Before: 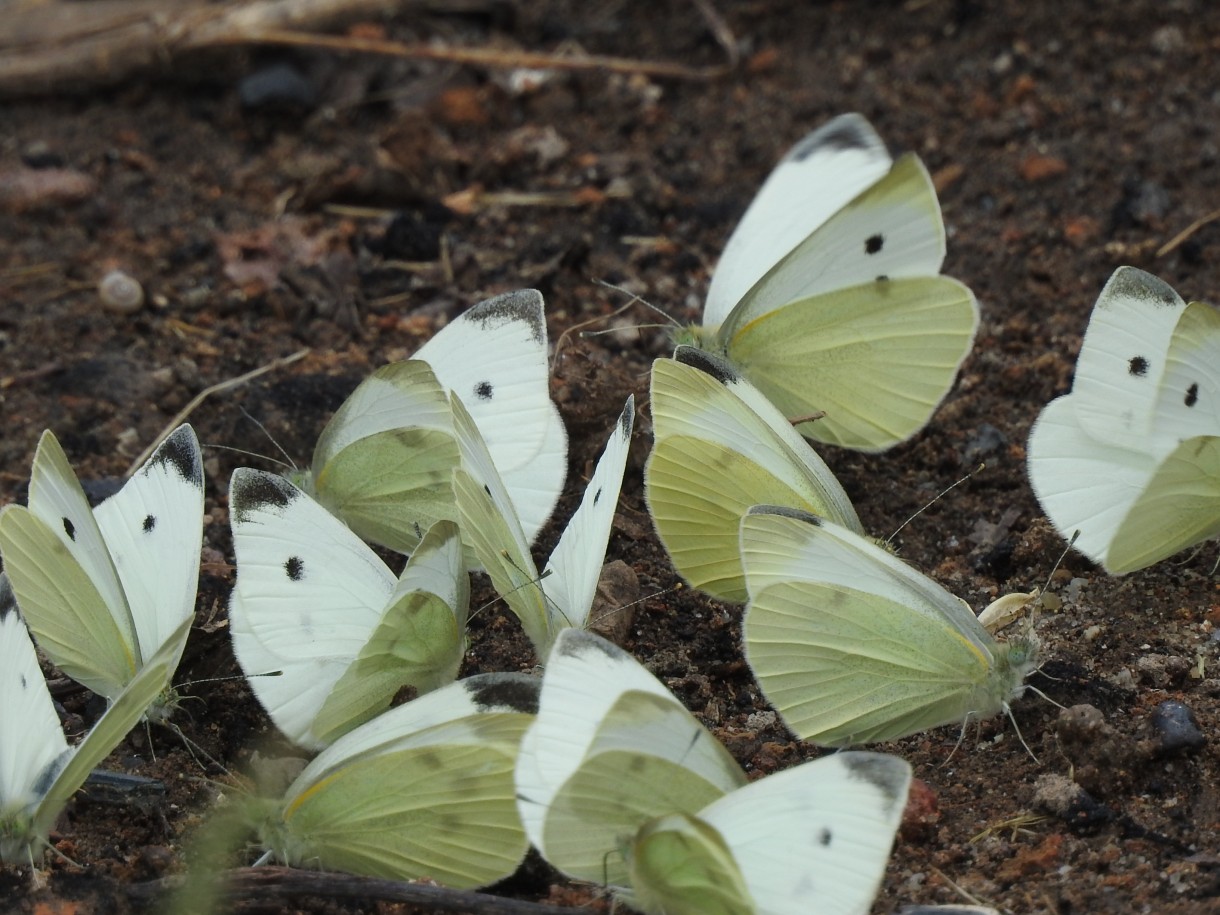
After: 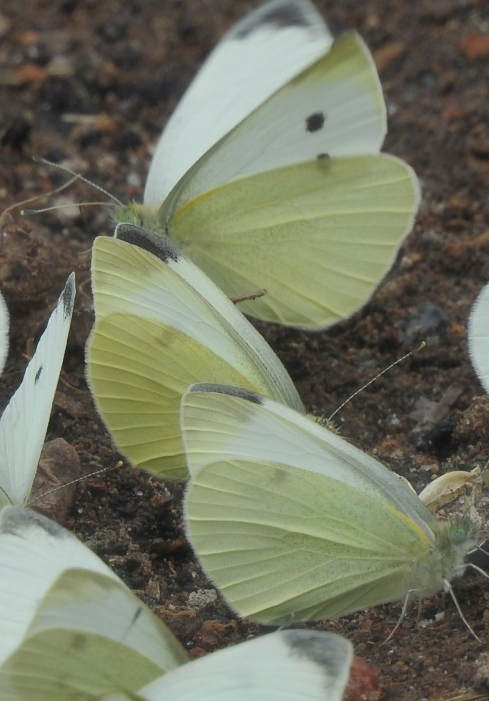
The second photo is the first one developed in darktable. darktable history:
shadows and highlights: on, module defaults
crop: left 45.85%, top 13.413%, right 14.047%, bottom 9.972%
haze removal: strength -0.112, compatibility mode true, adaptive false
